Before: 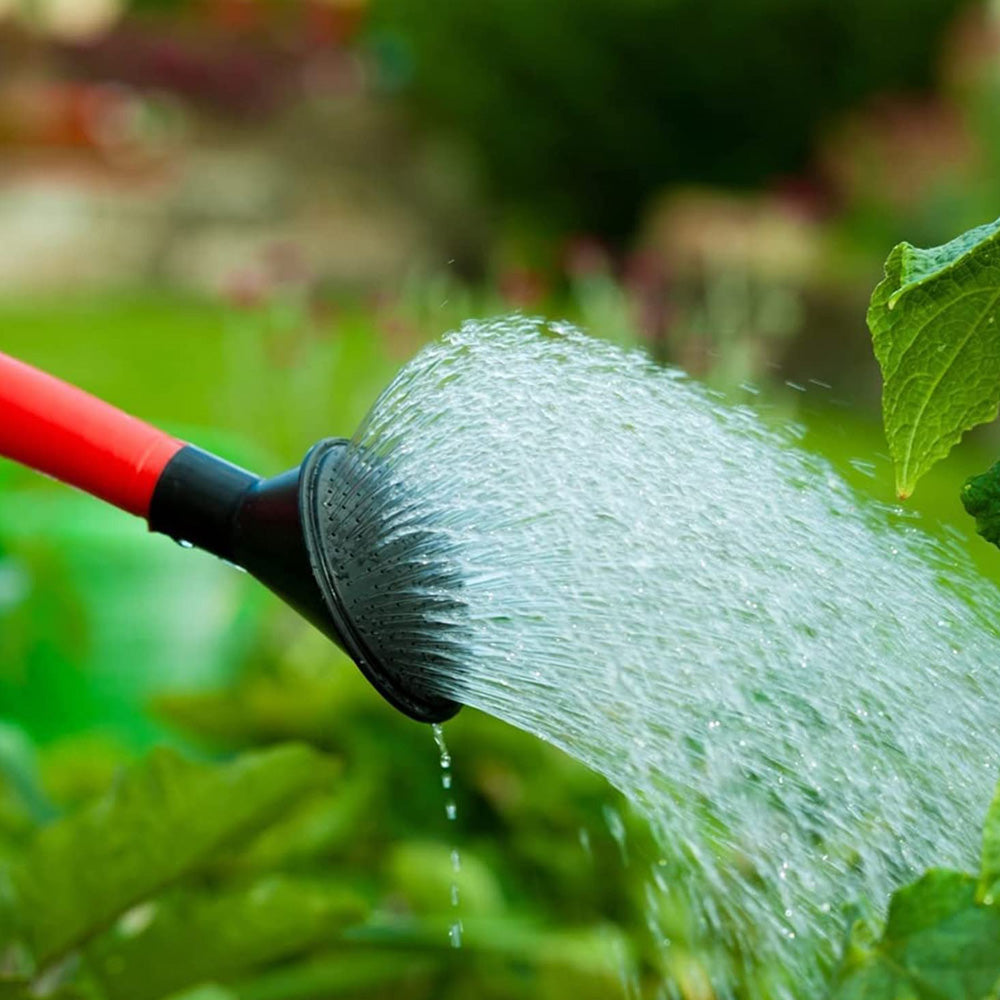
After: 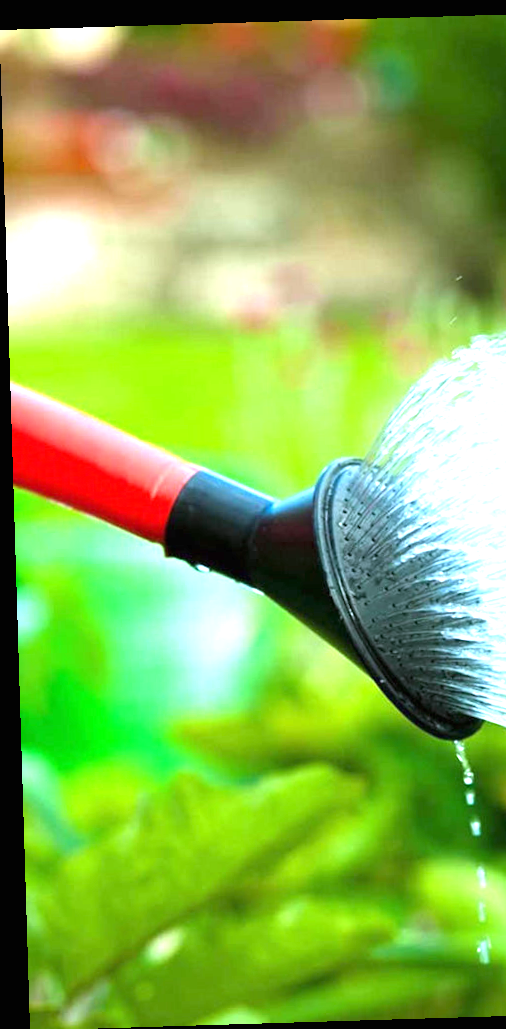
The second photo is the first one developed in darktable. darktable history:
rotate and perspective: rotation -1.75°, automatic cropping off
exposure: black level correction 0, exposure 1.5 EV, compensate exposure bias true, compensate highlight preservation false
white balance: red 0.967, blue 1.119, emerald 0.756
crop and rotate: left 0%, top 0%, right 50.845%
